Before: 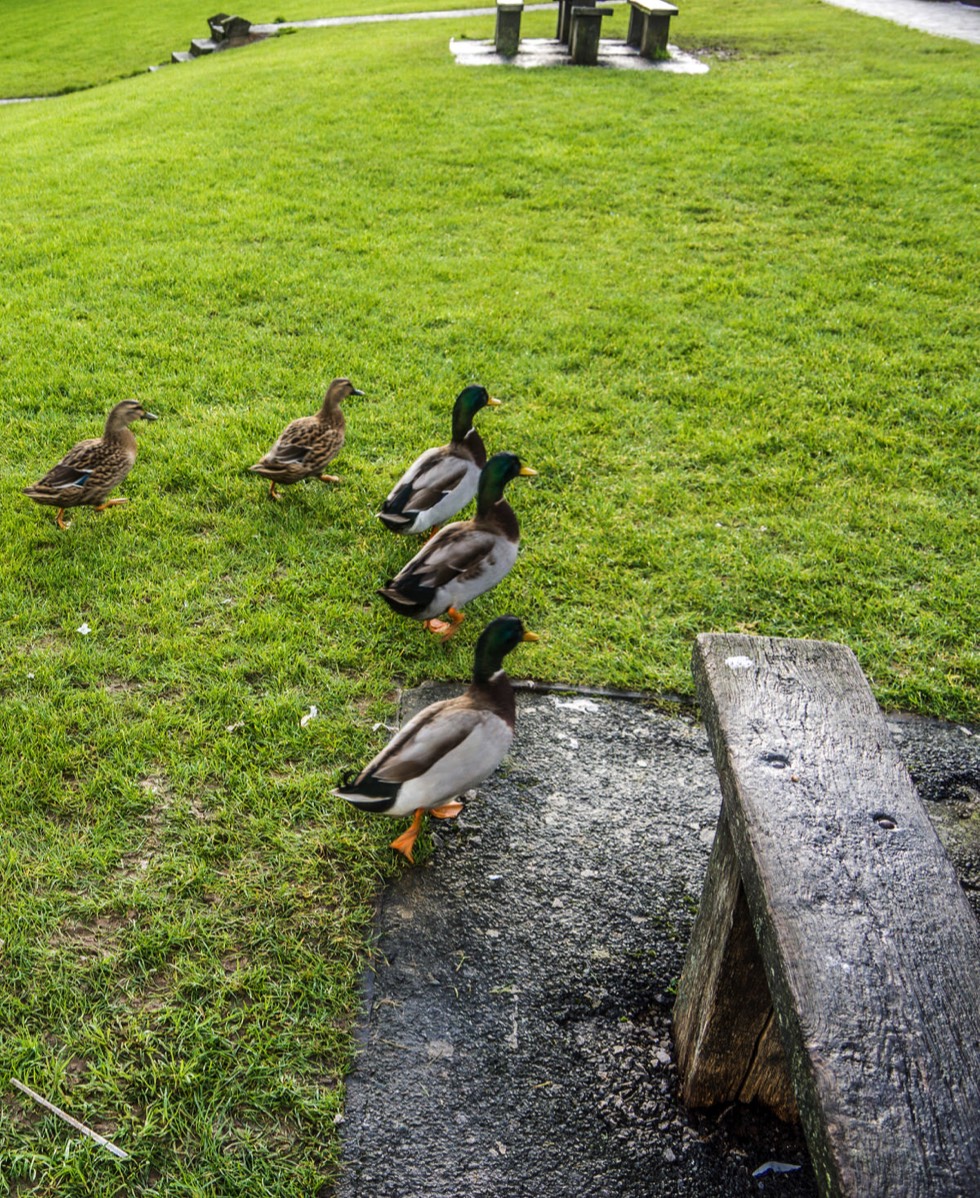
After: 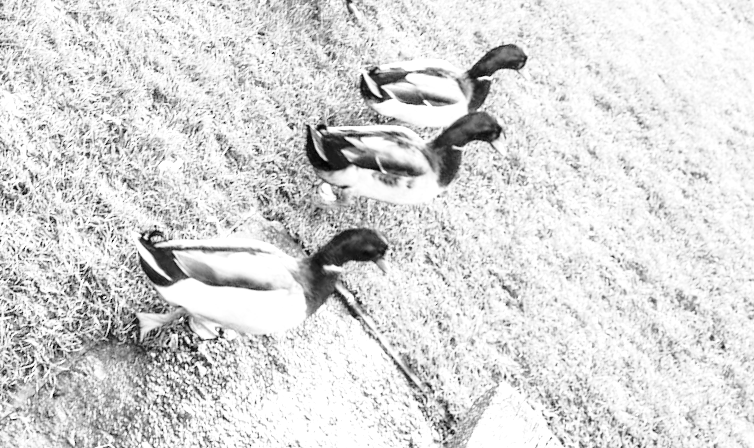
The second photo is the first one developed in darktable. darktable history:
exposure: black level correction 0, exposure 1.2 EV, compensate highlight preservation false
crop and rotate: angle -45.14°, top 16.356%, right 1.001%, bottom 11.732%
base curve: curves: ch0 [(0, 0) (0.028, 0.03) (0.121, 0.232) (0.46, 0.748) (0.859, 0.968) (1, 1)], preserve colors none
color calibration: output gray [0.253, 0.26, 0.487, 0], illuminant custom, x 0.261, y 0.519, temperature 7017.73 K, saturation algorithm version 1 (2020)
